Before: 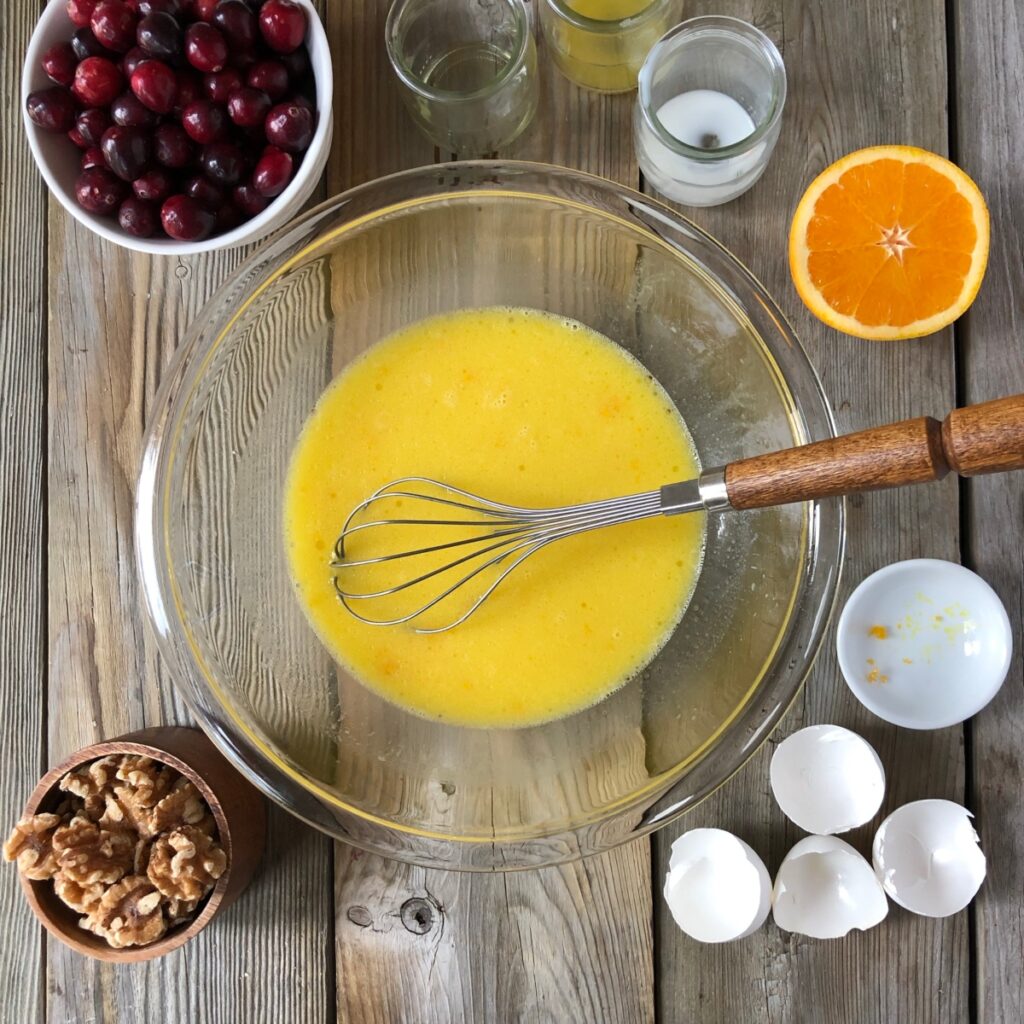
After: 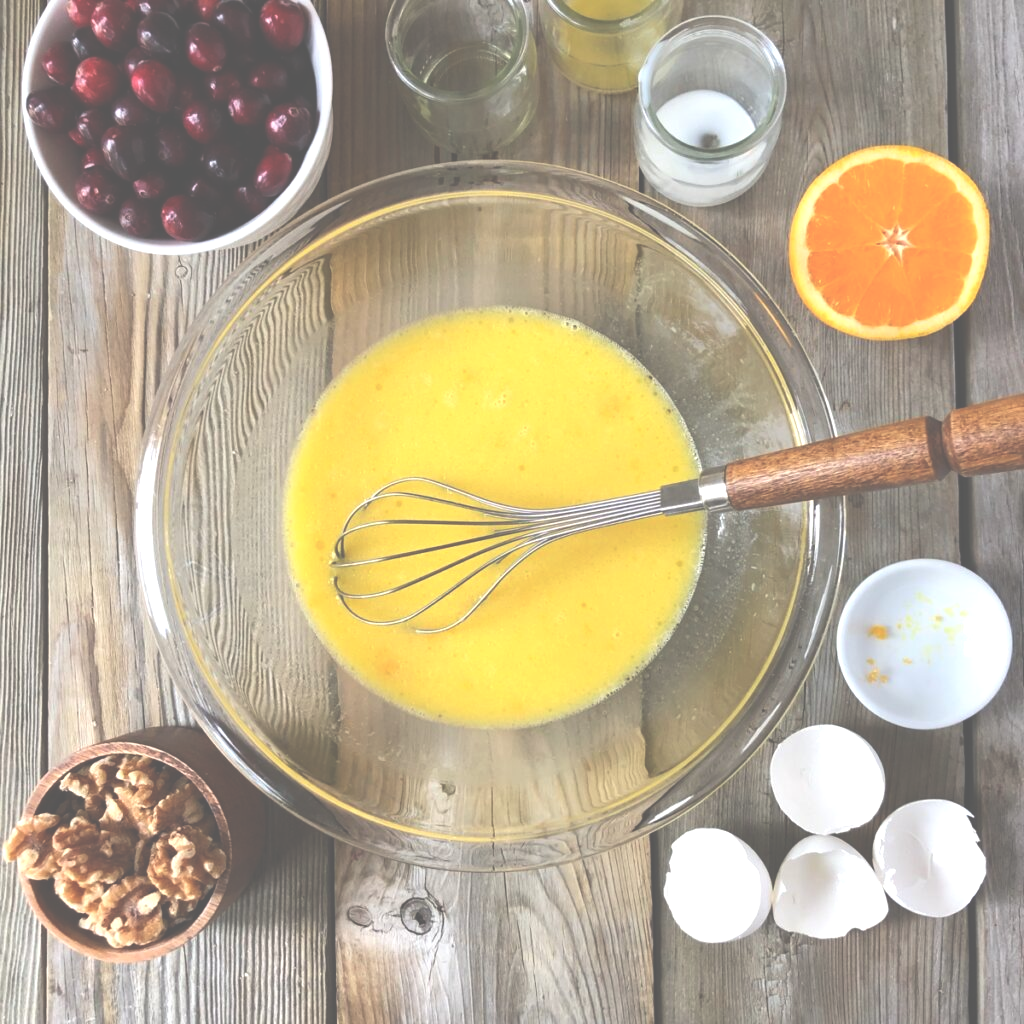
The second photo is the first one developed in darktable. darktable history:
exposure: black level correction -0.072, exposure 0.501 EV, compensate highlight preservation false
